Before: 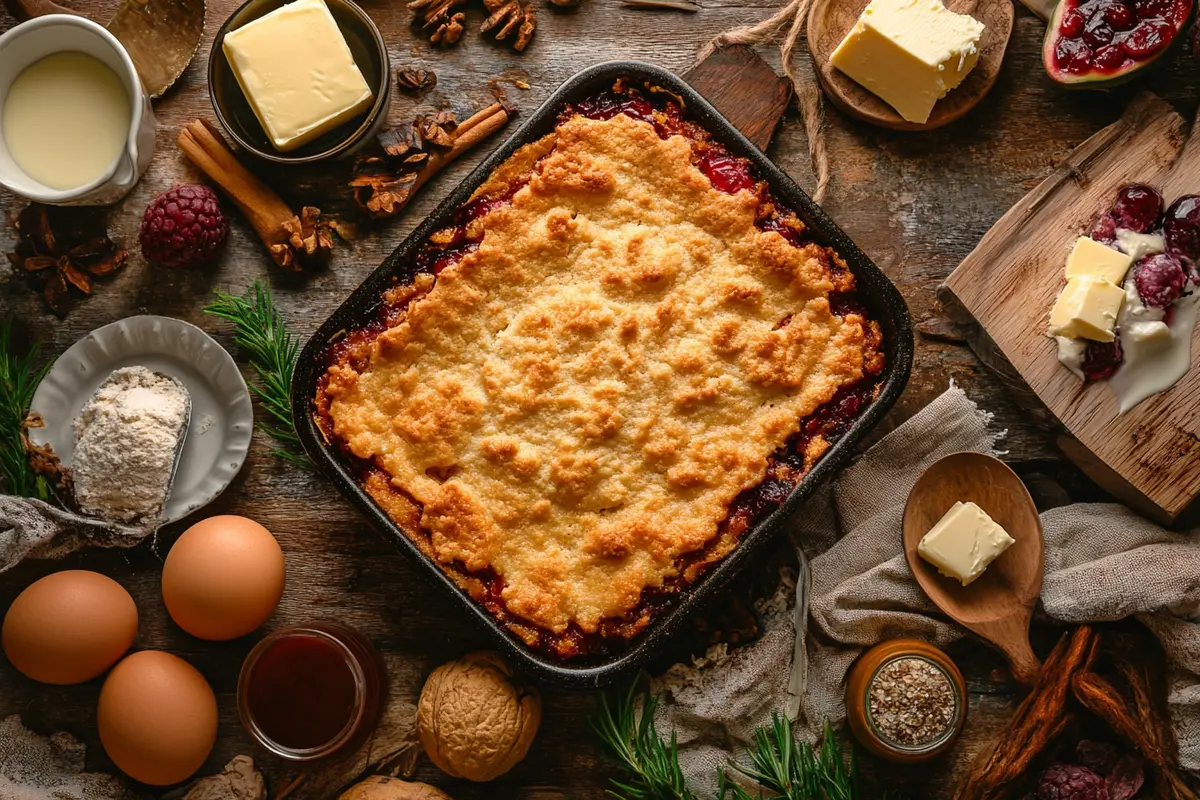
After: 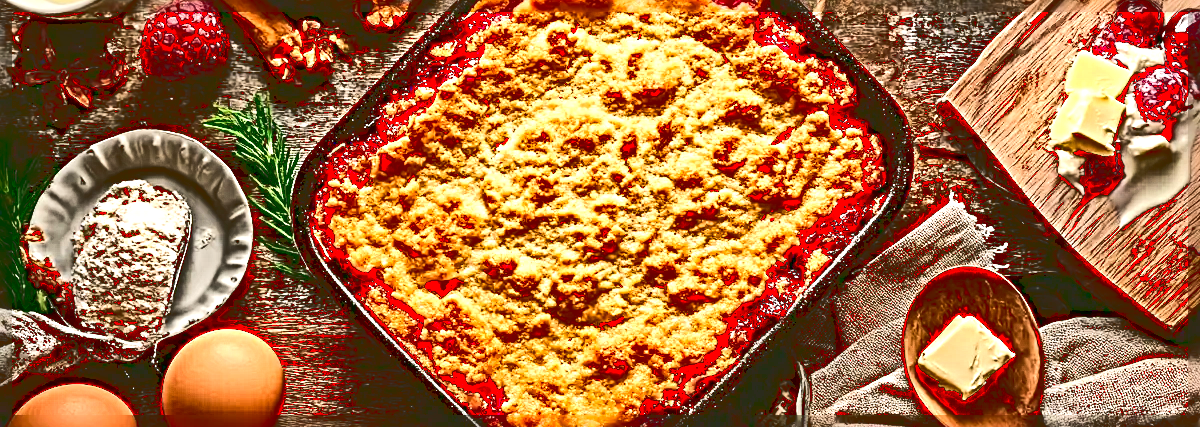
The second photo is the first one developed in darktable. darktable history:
crop and rotate: top 23.327%, bottom 23.228%
color correction: highlights b* 0.008, saturation 0.982
sharpen: radius 6.298, amount 1.795, threshold 0.044
tone curve: curves: ch0 [(0, 0) (0.003, 0.17) (0.011, 0.17) (0.025, 0.17) (0.044, 0.168) (0.069, 0.167) (0.1, 0.173) (0.136, 0.181) (0.177, 0.199) (0.224, 0.226) (0.277, 0.271) (0.335, 0.333) (0.399, 0.419) (0.468, 0.52) (0.543, 0.621) (0.623, 0.716) (0.709, 0.795) (0.801, 0.867) (0.898, 0.914) (1, 1)], color space Lab, linked channels, preserve colors none
exposure: black level correction -0.005, exposure 0.618 EV, compensate highlight preservation false
contrast brightness saturation: contrast 0.193, brightness -0.114, saturation 0.208
shadows and highlights: low approximation 0.01, soften with gaussian
